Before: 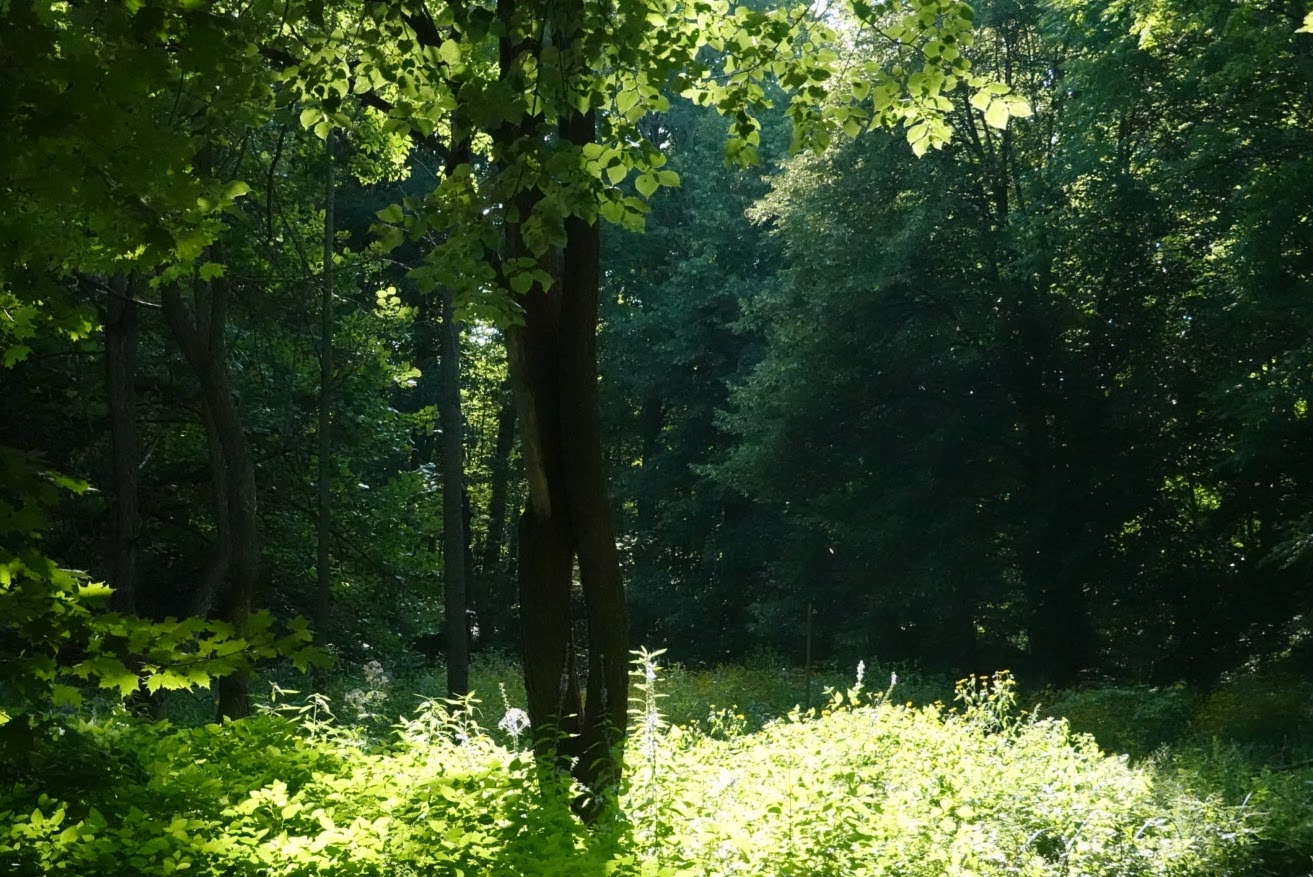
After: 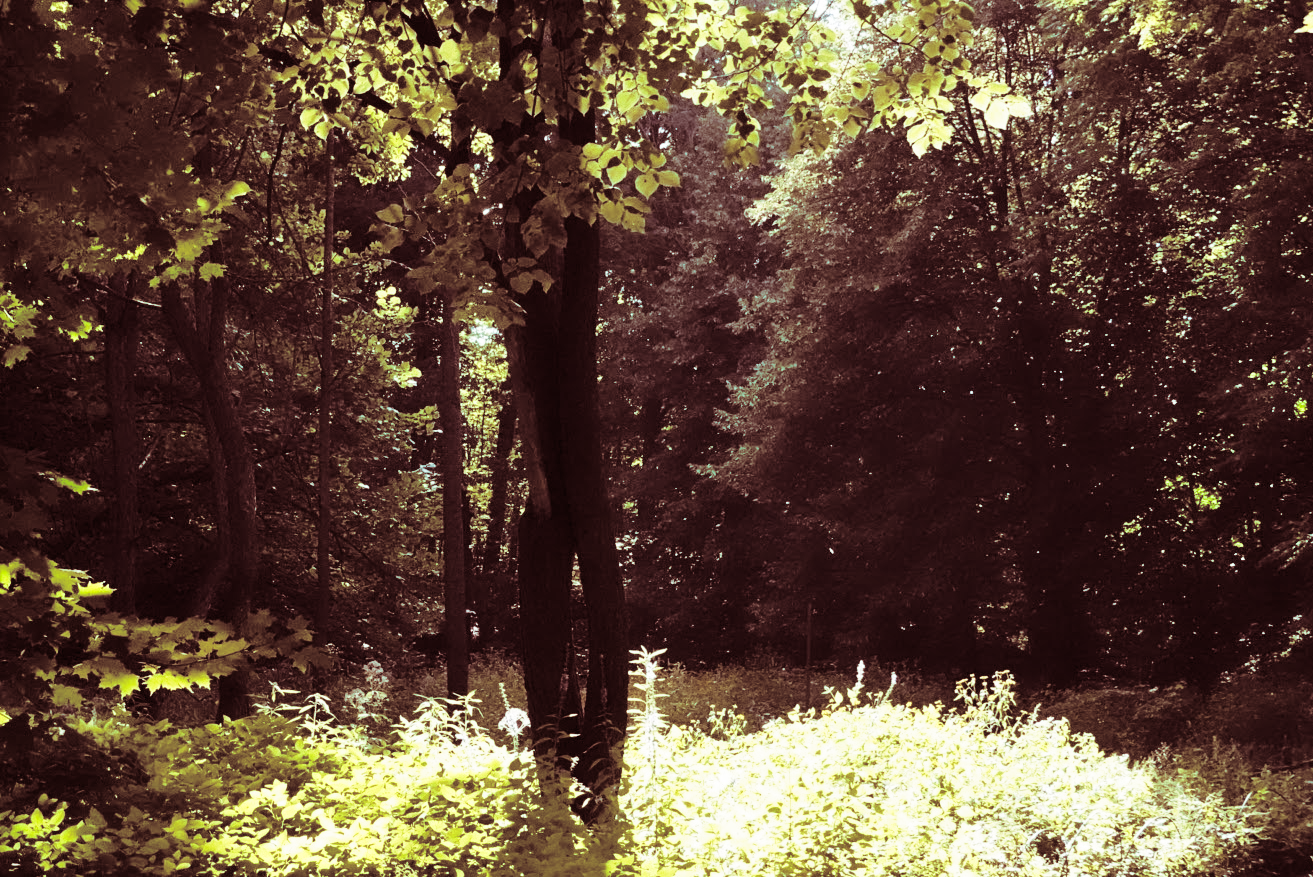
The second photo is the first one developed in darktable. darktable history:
shadows and highlights: shadows 52.34, highlights -28.23, soften with gaussian
split-toning: highlights › saturation 0, balance -61.83
base curve: curves: ch0 [(0, 0) (0.028, 0.03) (0.121, 0.232) (0.46, 0.748) (0.859, 0.968) (1, 1)], preserve colors none
